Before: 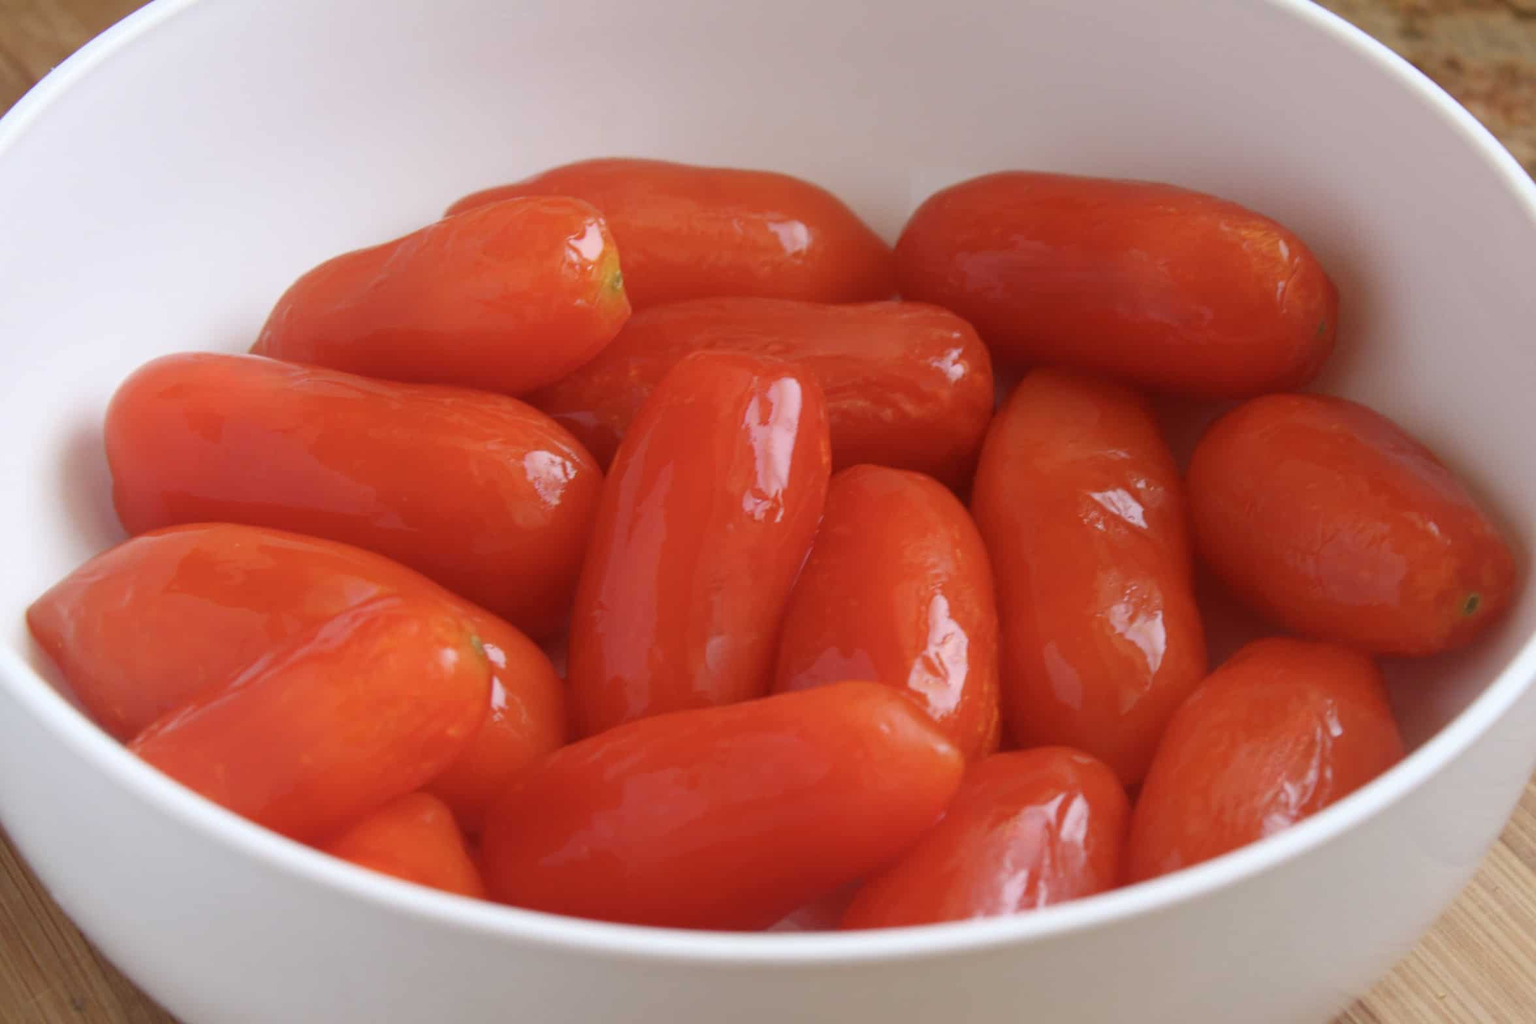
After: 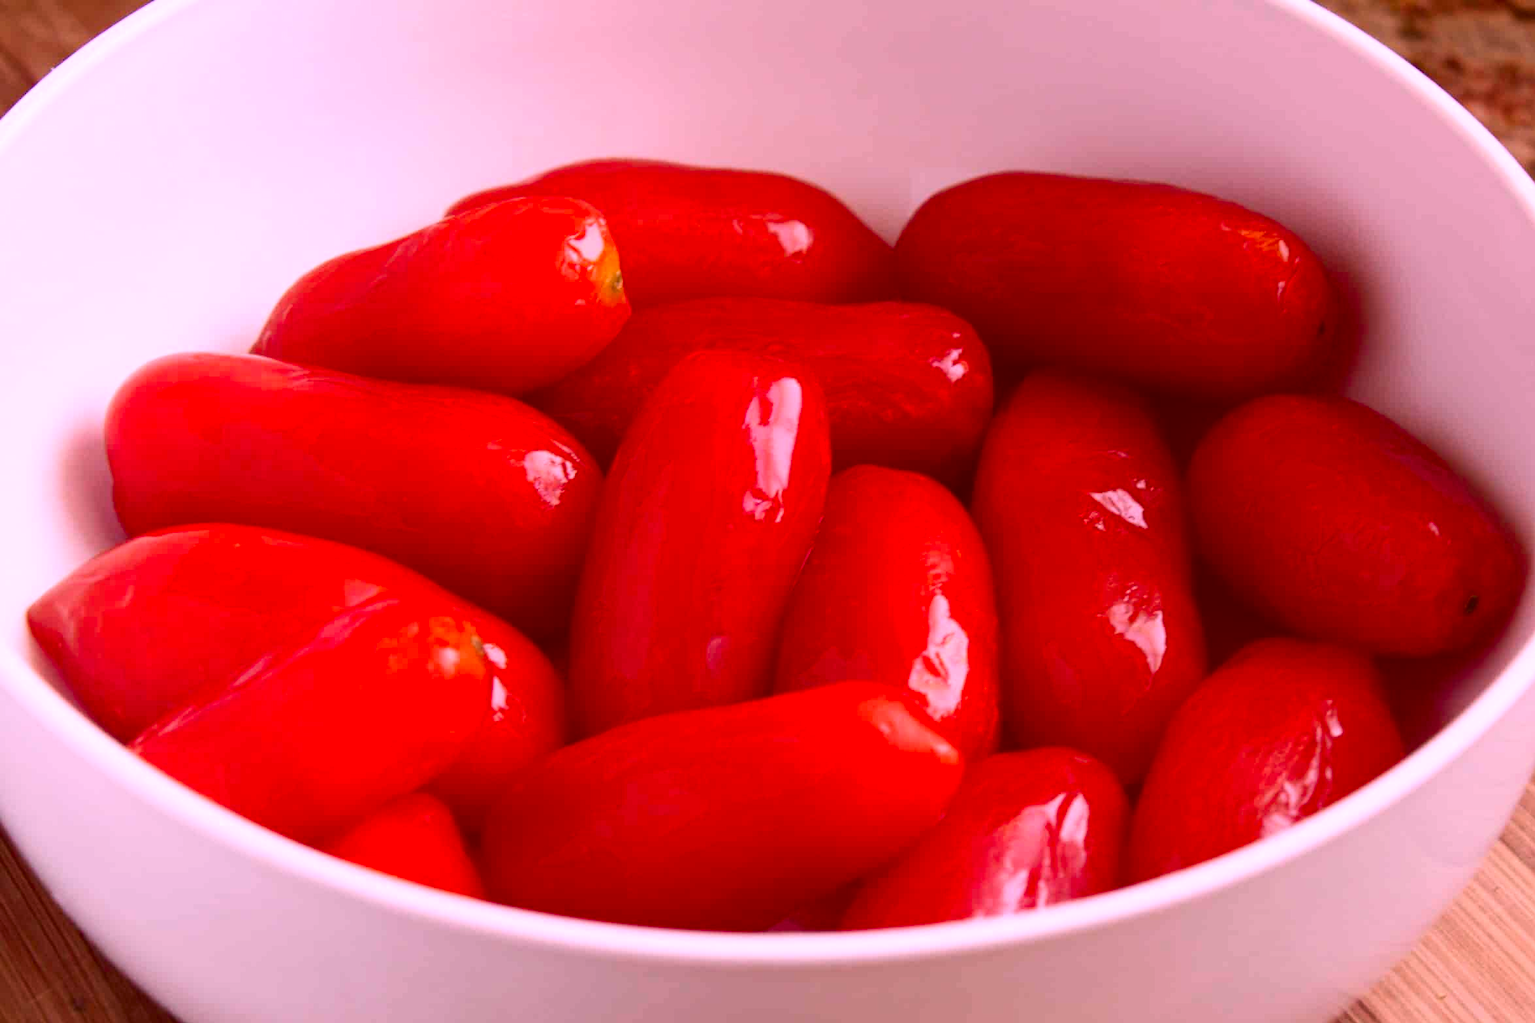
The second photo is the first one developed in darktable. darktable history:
contrast brightness saturation: contrast 0.24, brightness -0.24, saturation 0.14
white balance: red 1.188, blue 1.11
